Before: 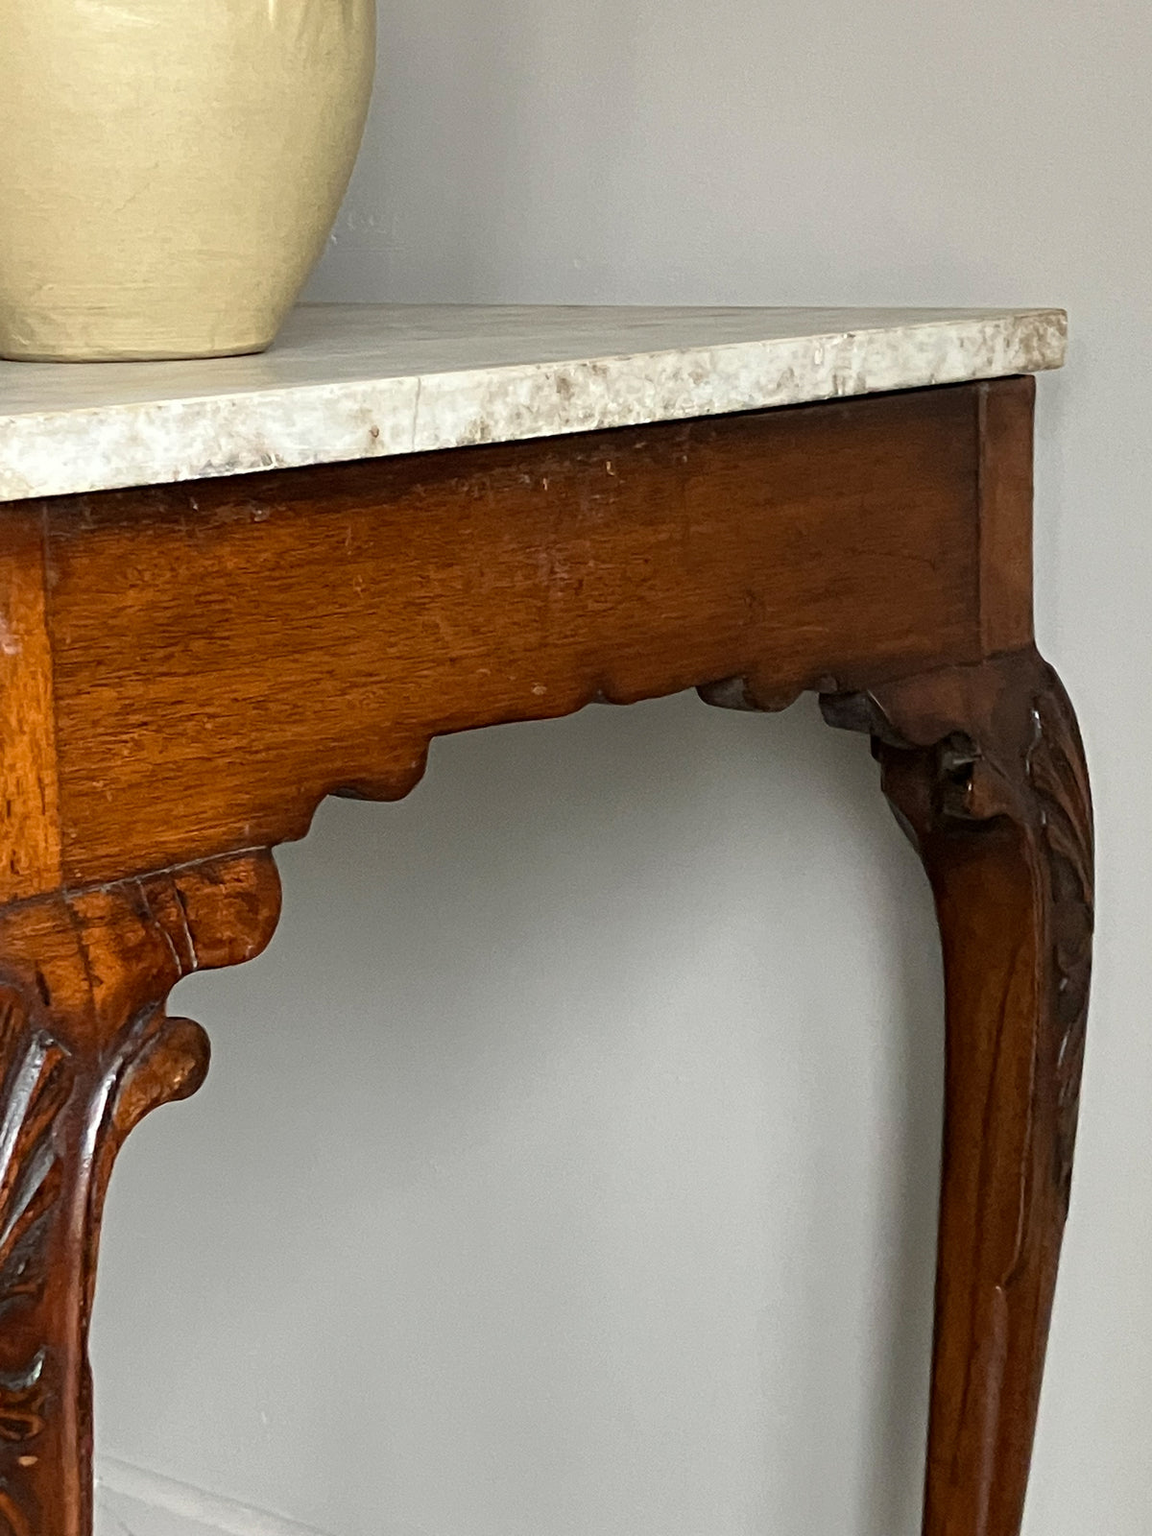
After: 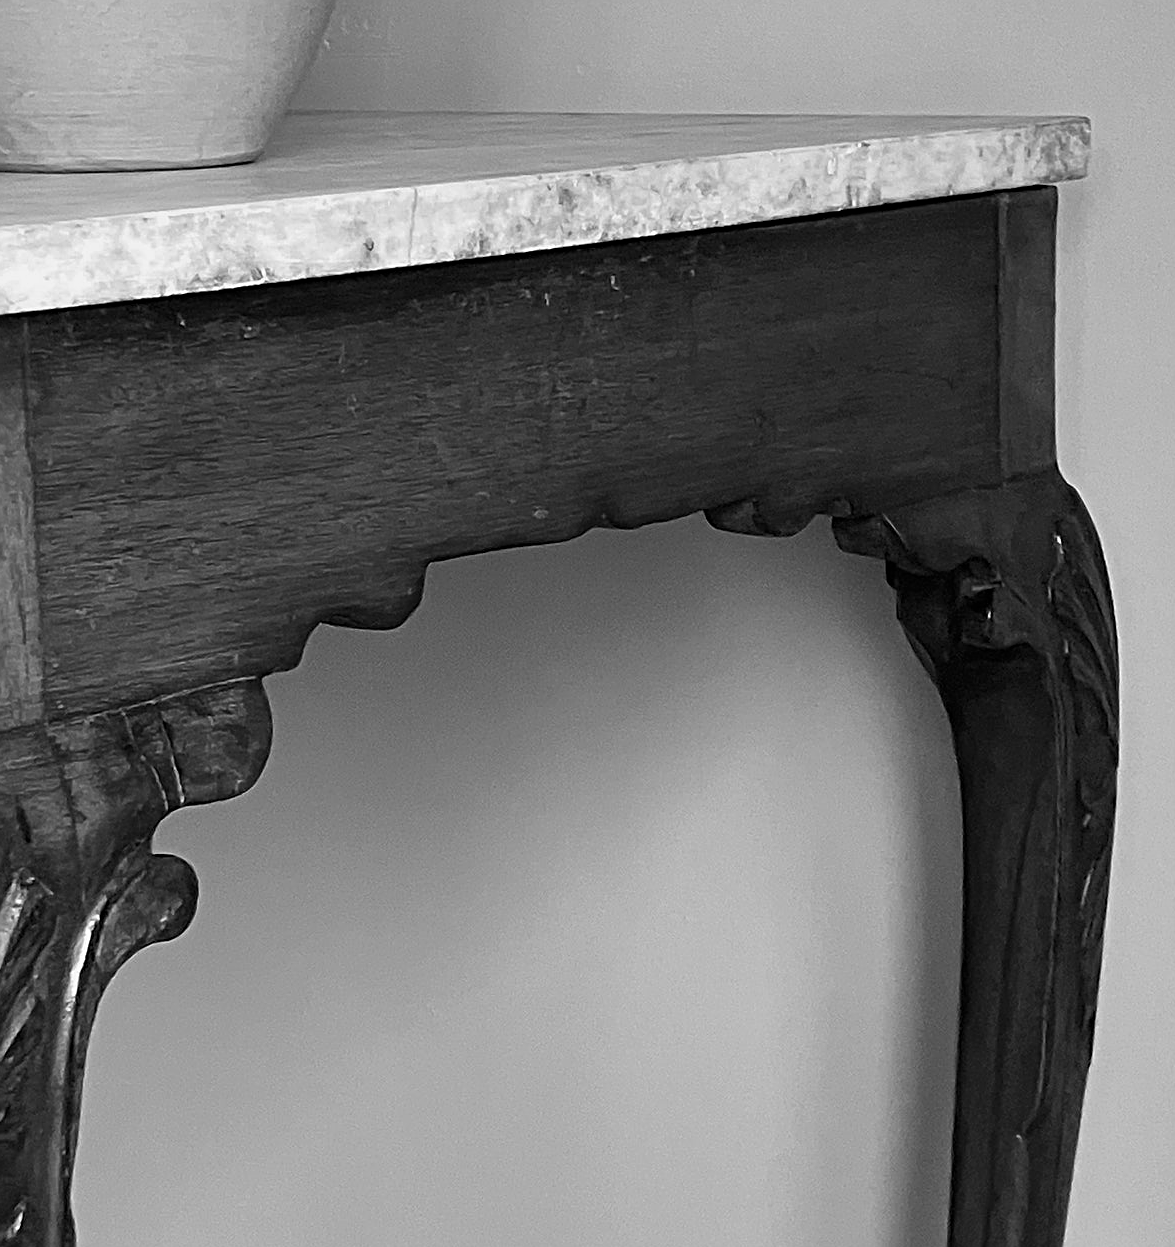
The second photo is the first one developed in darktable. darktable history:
sharpen: amount 0.55
crop and rotate: left 1.814%, top 12.818%, right 0.25%, bottom 9.225%
color calibration: output gray [0.253, 0.26, 0.487, 0], gray › normalize channels true, illuminant same as pipeline (D50), adaptation XYZ, x 0.346, y 0.359, gamut compression 0
